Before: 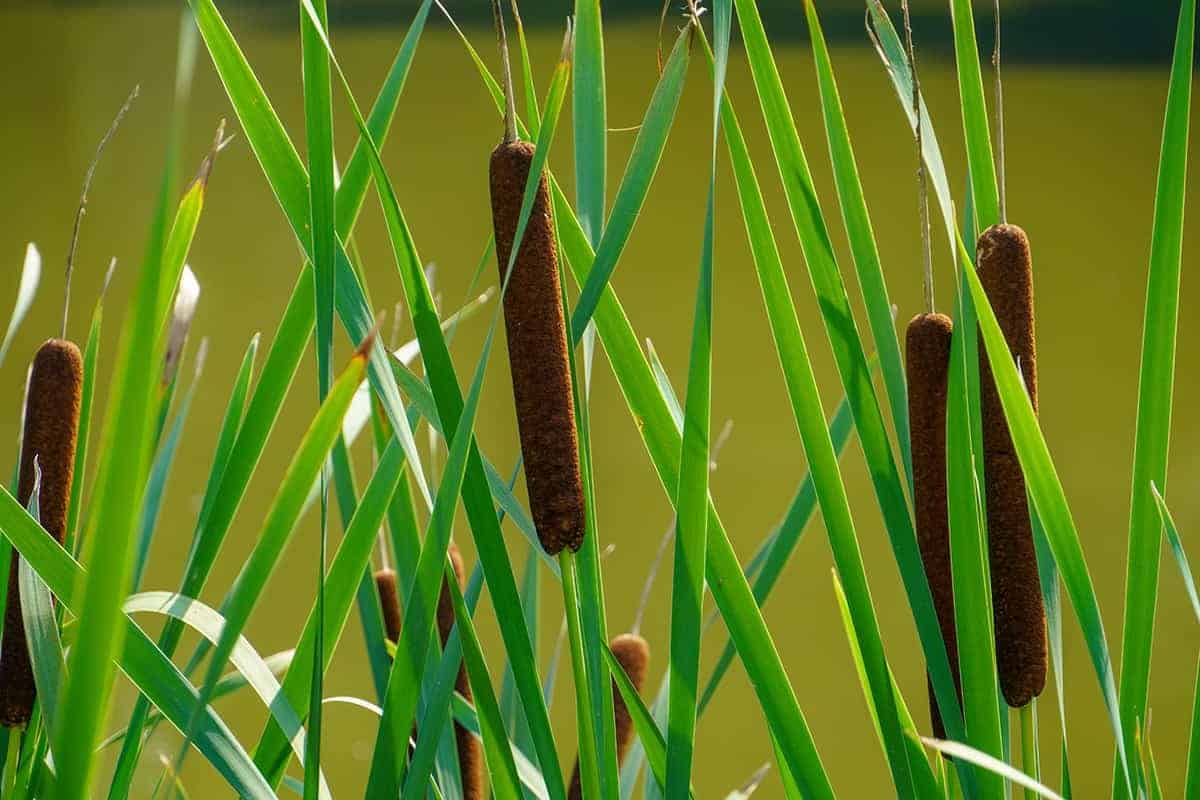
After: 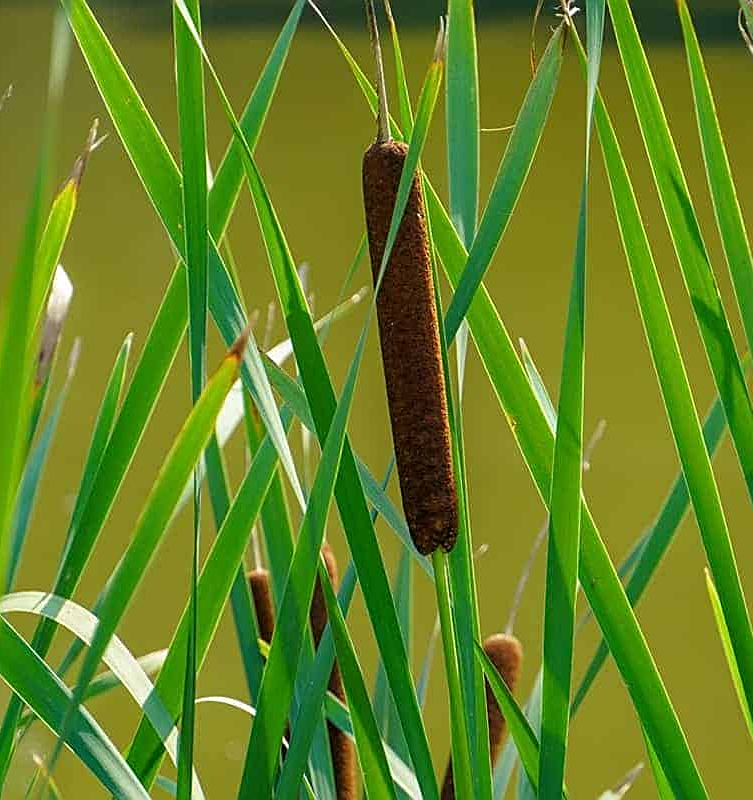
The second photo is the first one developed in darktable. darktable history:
sharpen: on, module defaults
crop: left 10.644%, right 26.528%
